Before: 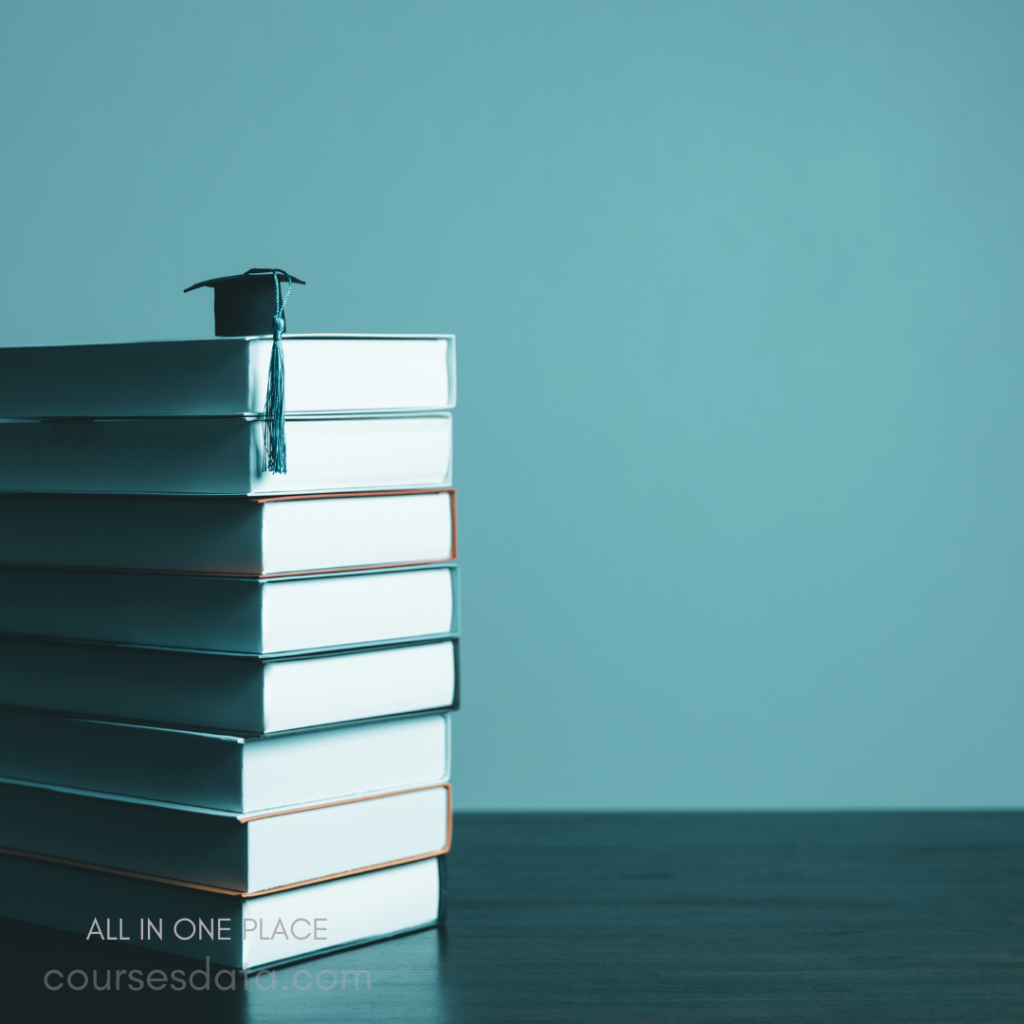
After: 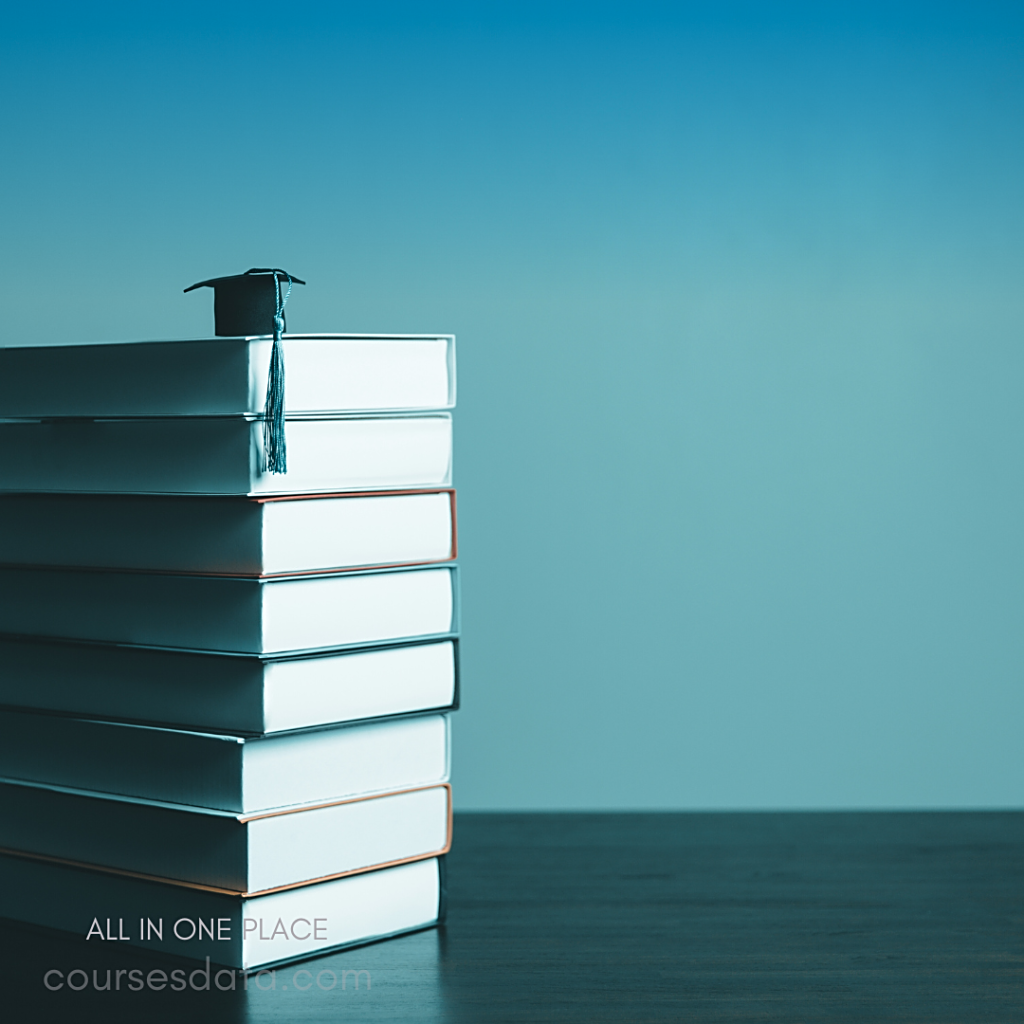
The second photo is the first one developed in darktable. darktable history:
sharpen: on, module defaults
graduated density: density 2.02 EV, hardness 44%, rotation 0.374°, offset 8.21, hue 208.8°, saturation 97%
